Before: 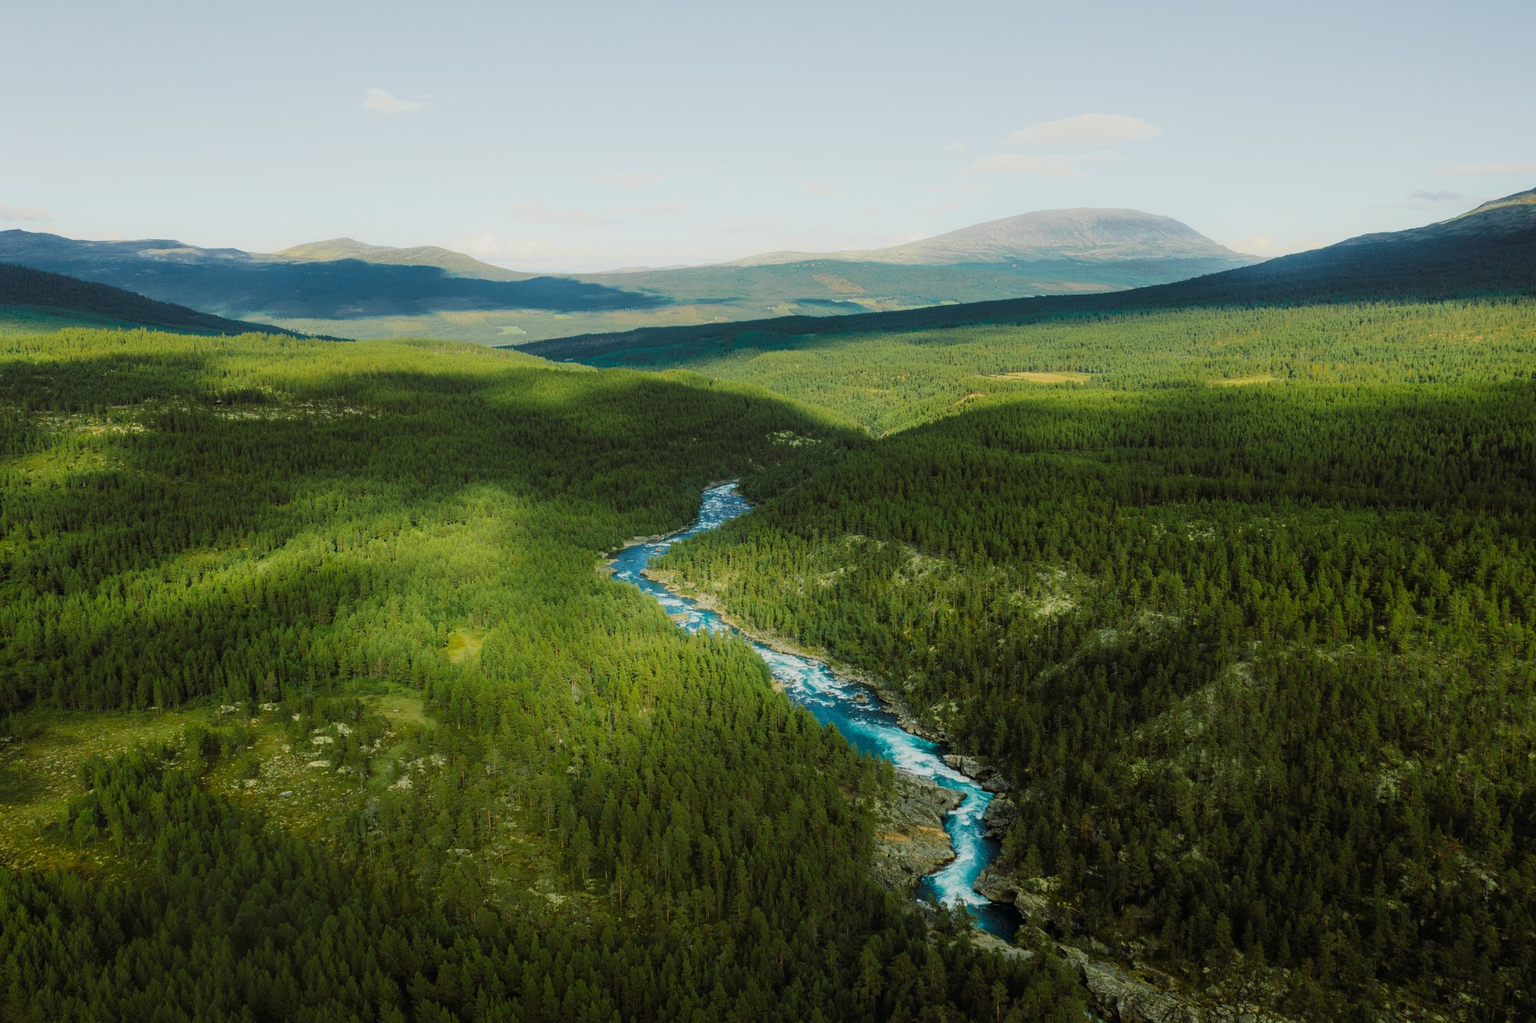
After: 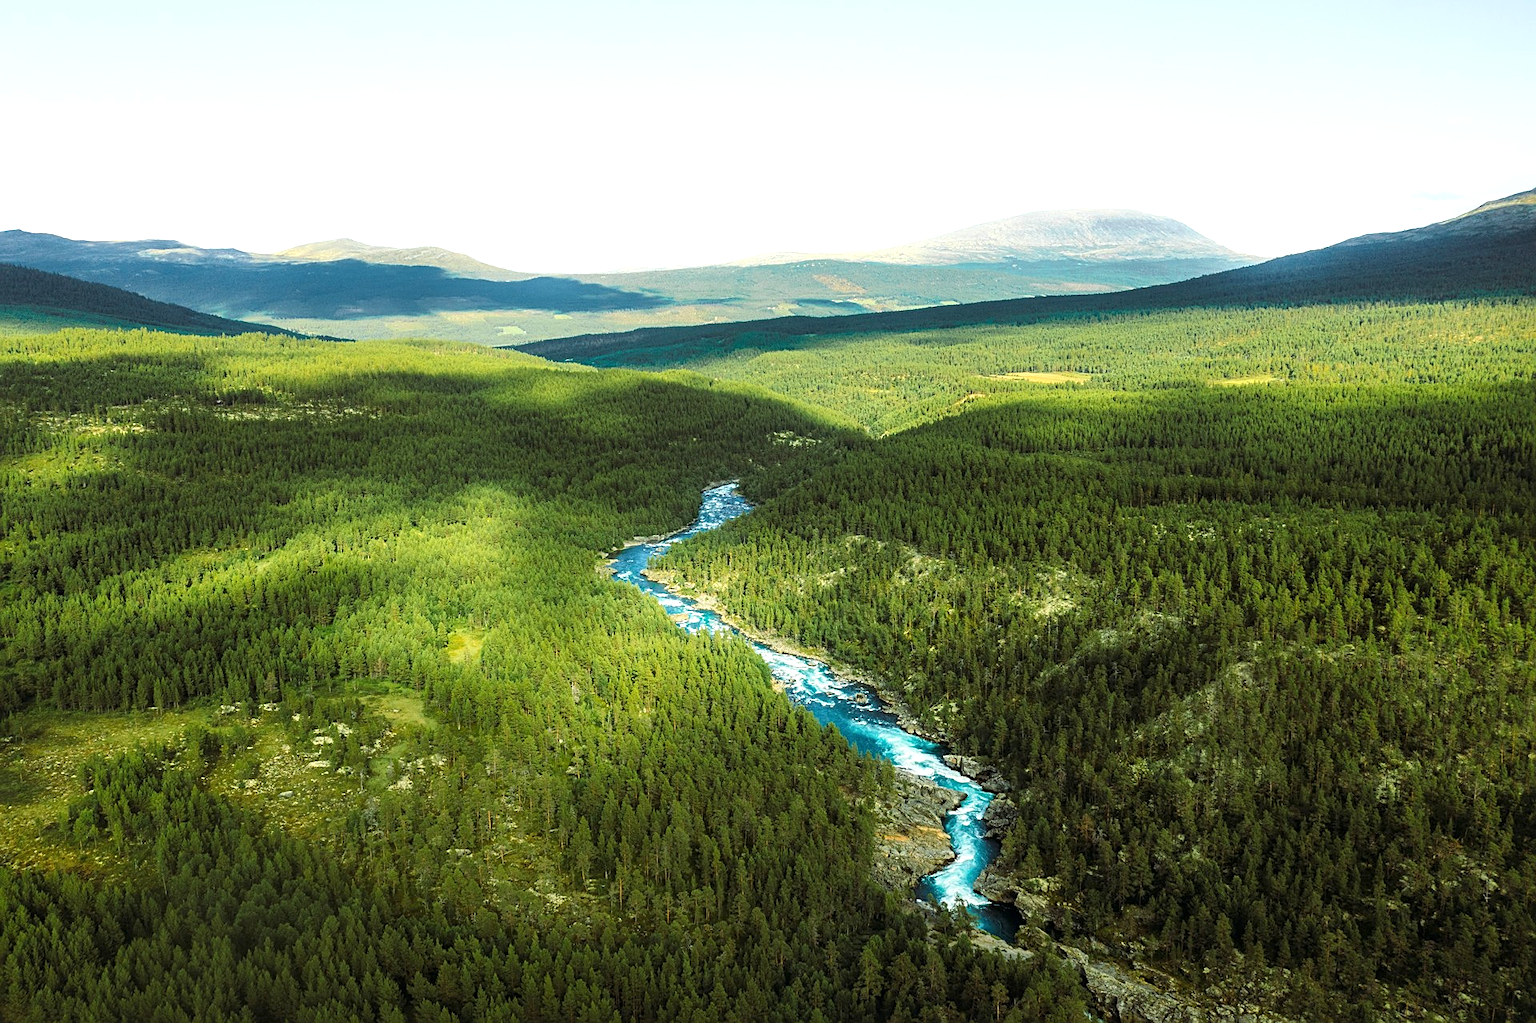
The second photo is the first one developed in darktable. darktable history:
local contrast: mode bilateral grid, contrast 20, coarseness 50, detail 119%, midtone range 0.2
sharpen: on, module defaults
exposure: black level correction 0, exposure 0.848 EV, compensate highlight preservation false
base curve: preserve colors none
